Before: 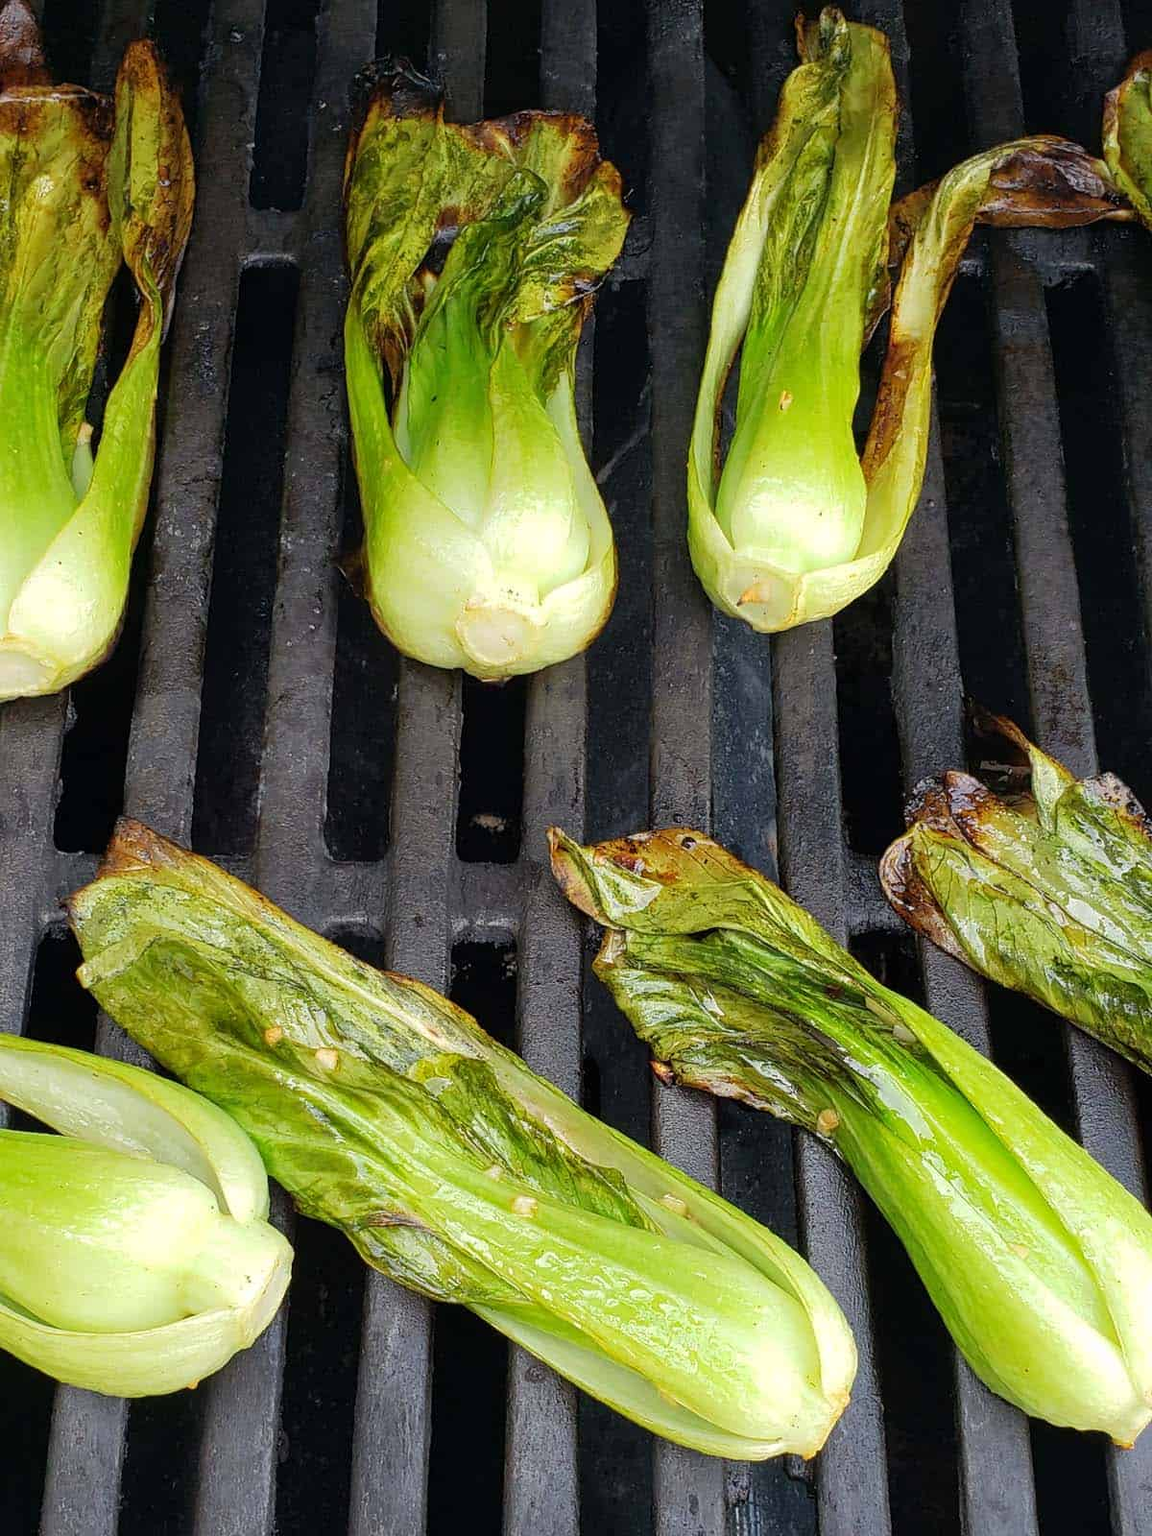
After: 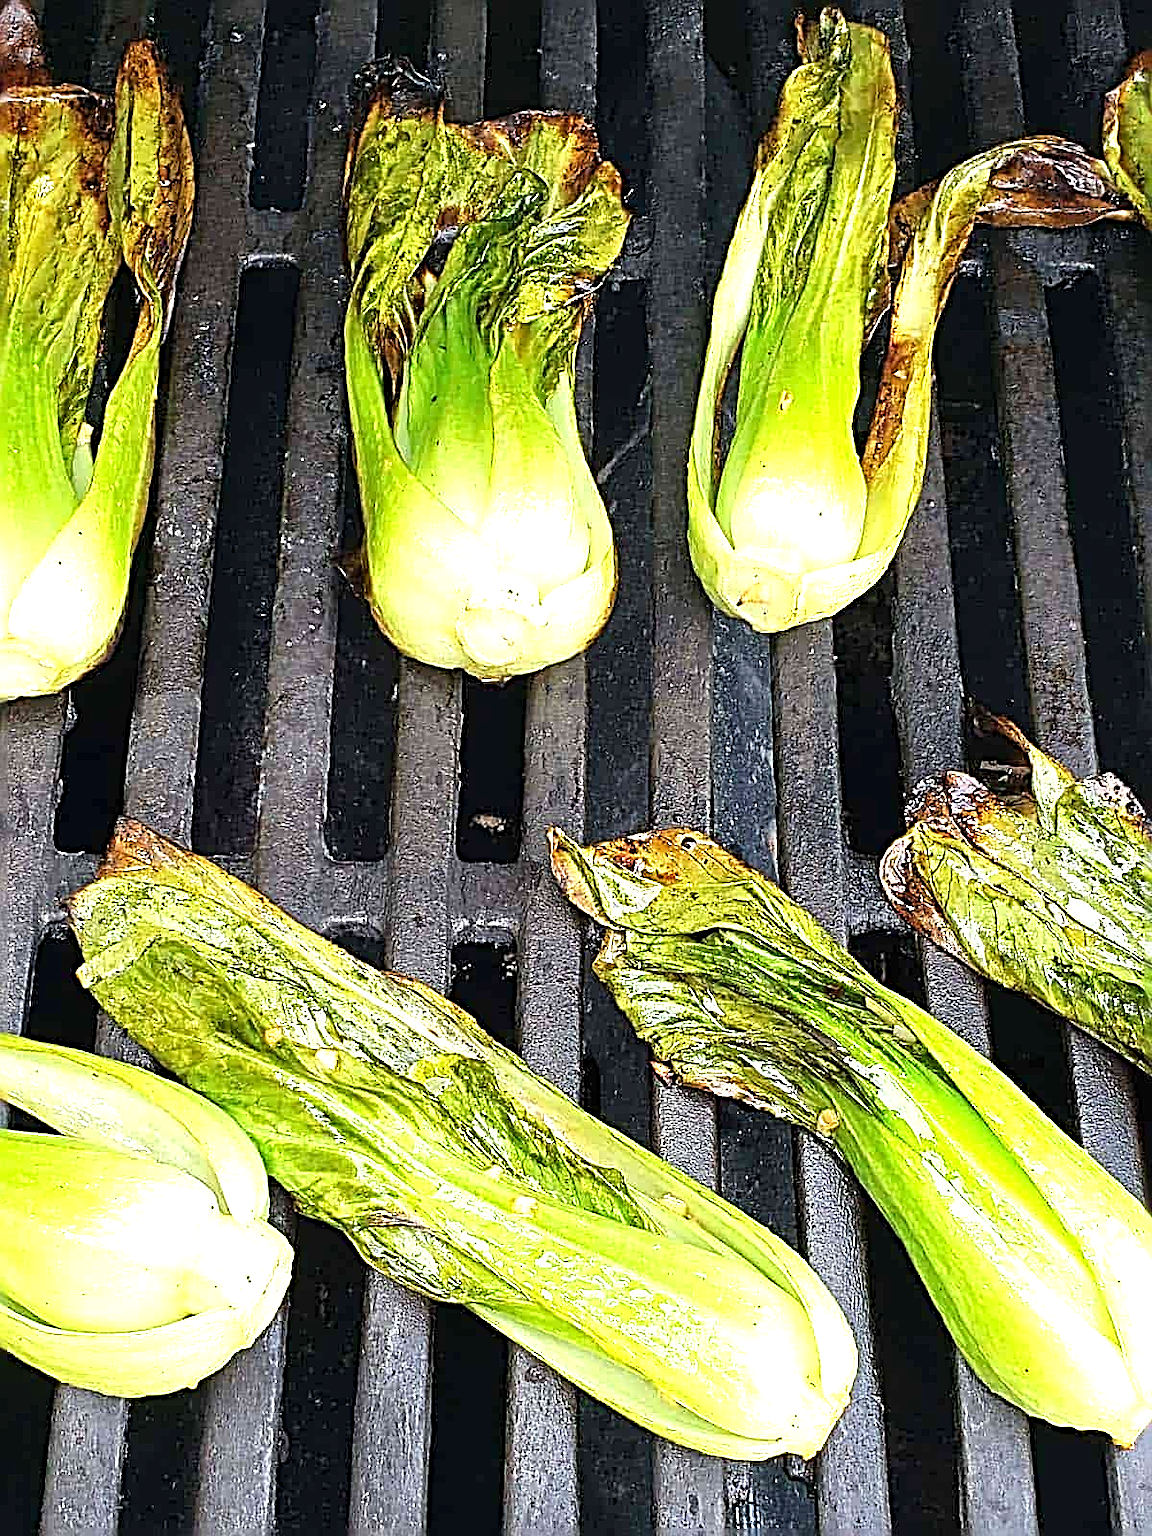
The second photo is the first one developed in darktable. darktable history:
sharpen: radius 3.162, amount 1.713
exposure: exposure 0.947 EV, compensate highlight preservation false
